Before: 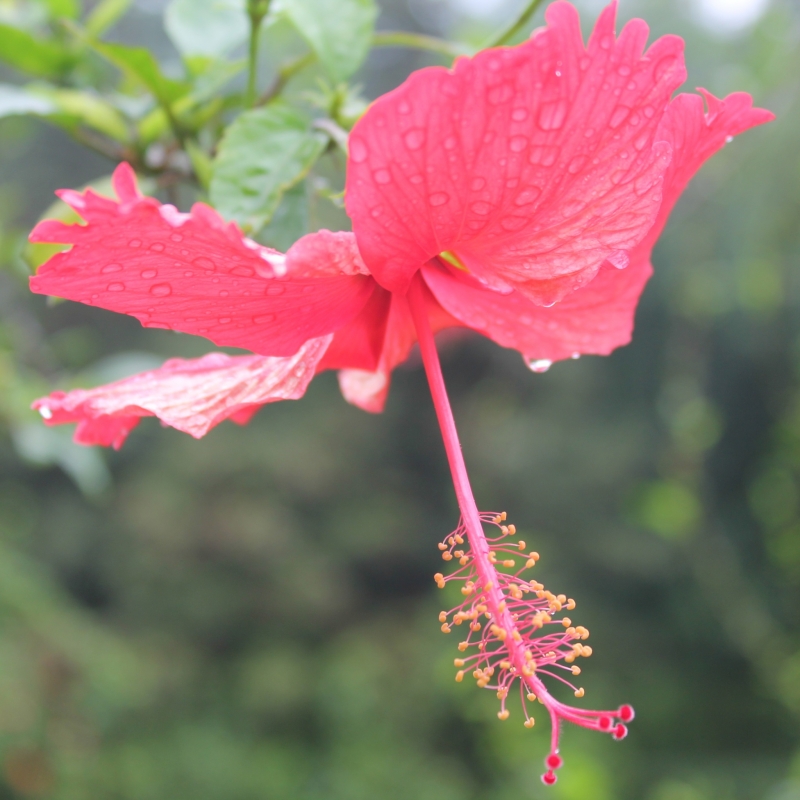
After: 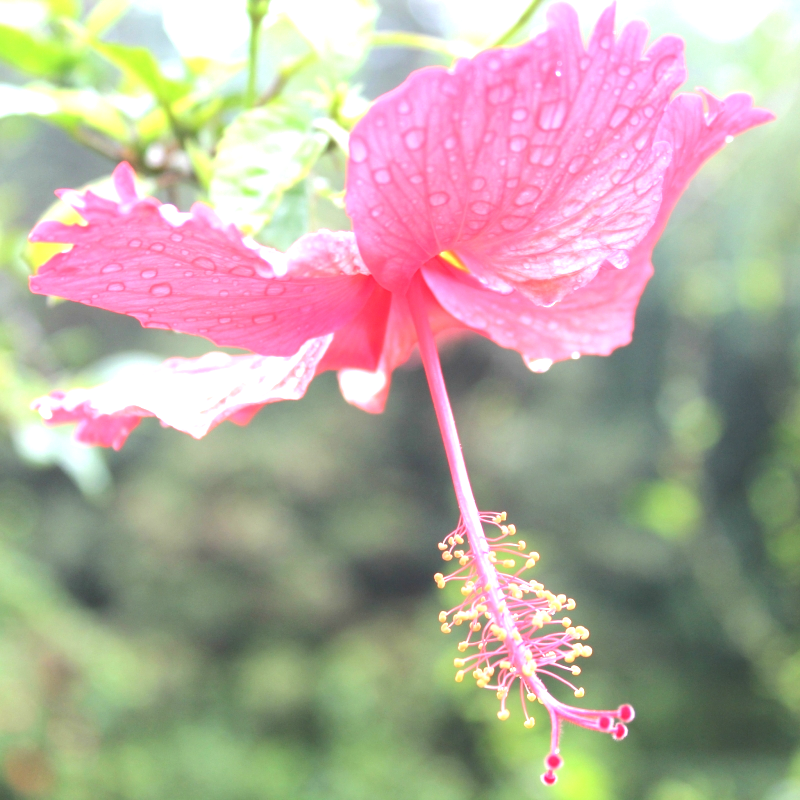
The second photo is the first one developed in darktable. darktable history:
exposure: black level correction 0, exposure 1 EV, compensate exposure bias true, compensate highlight preservation false
tone equalizer: -8 EV -0.417 EV, -7 EV -0.389 EV, -6 EV -0.333 EV, -5 EV -0.222 EV, -3 EV 0.222 EV, -2 EV 0.333 EV, -1 EV 0.389 EV, +0 EV 0.417 EV, edges refinement/feathering 500, mask exposure compensation -1.57 EV, preserve details no
